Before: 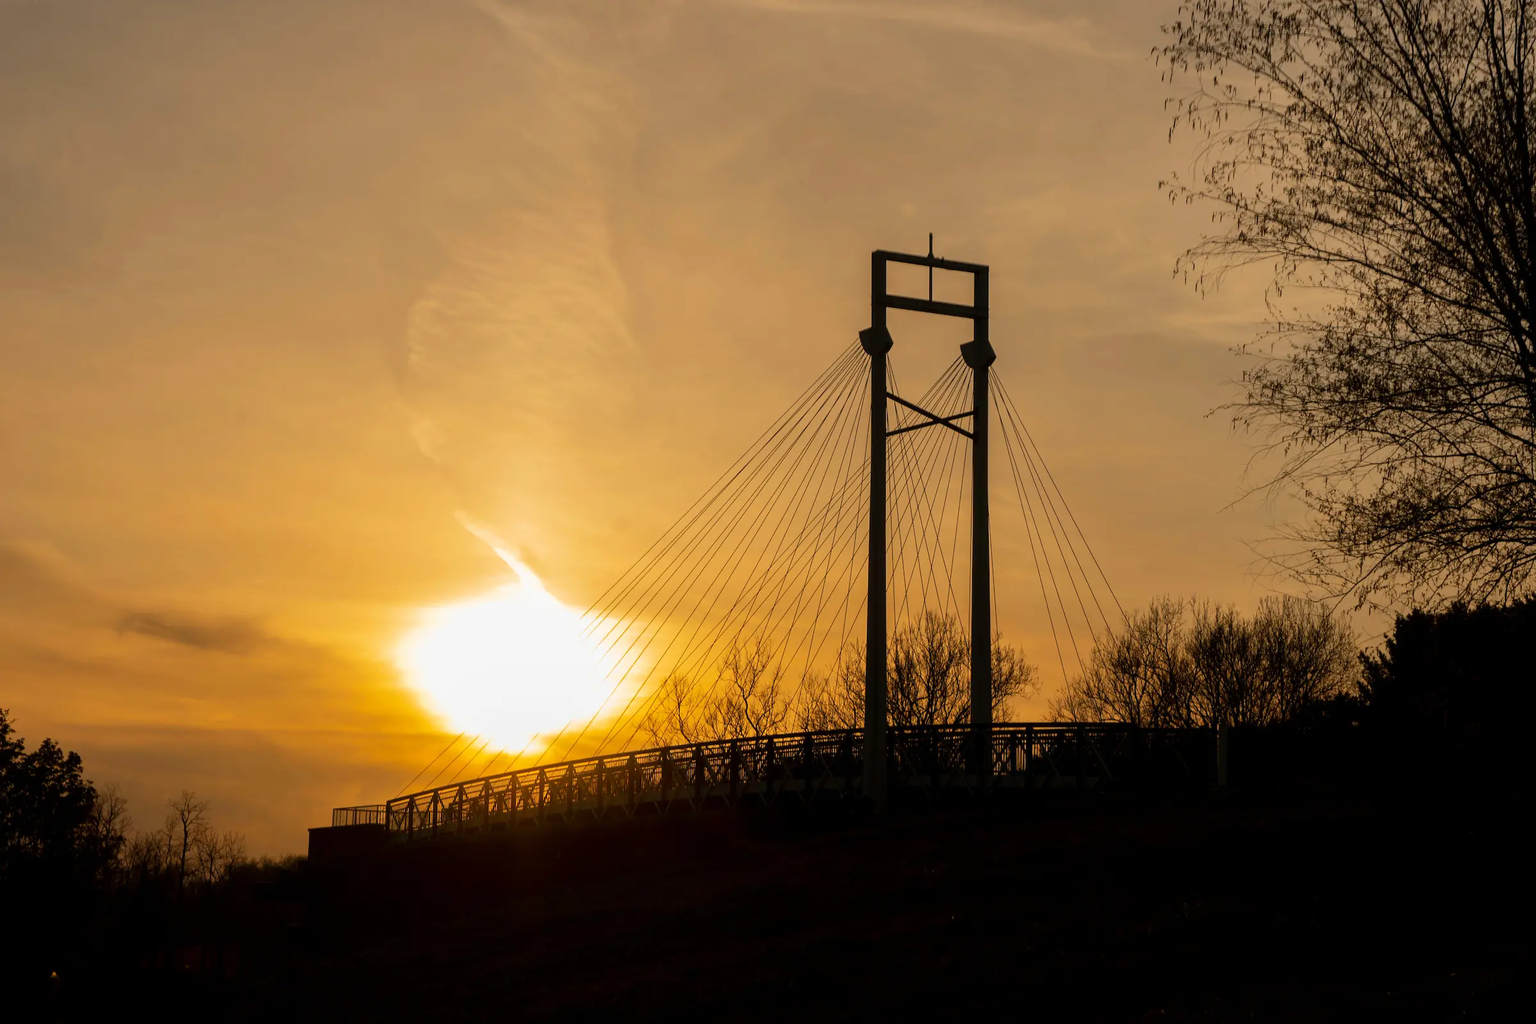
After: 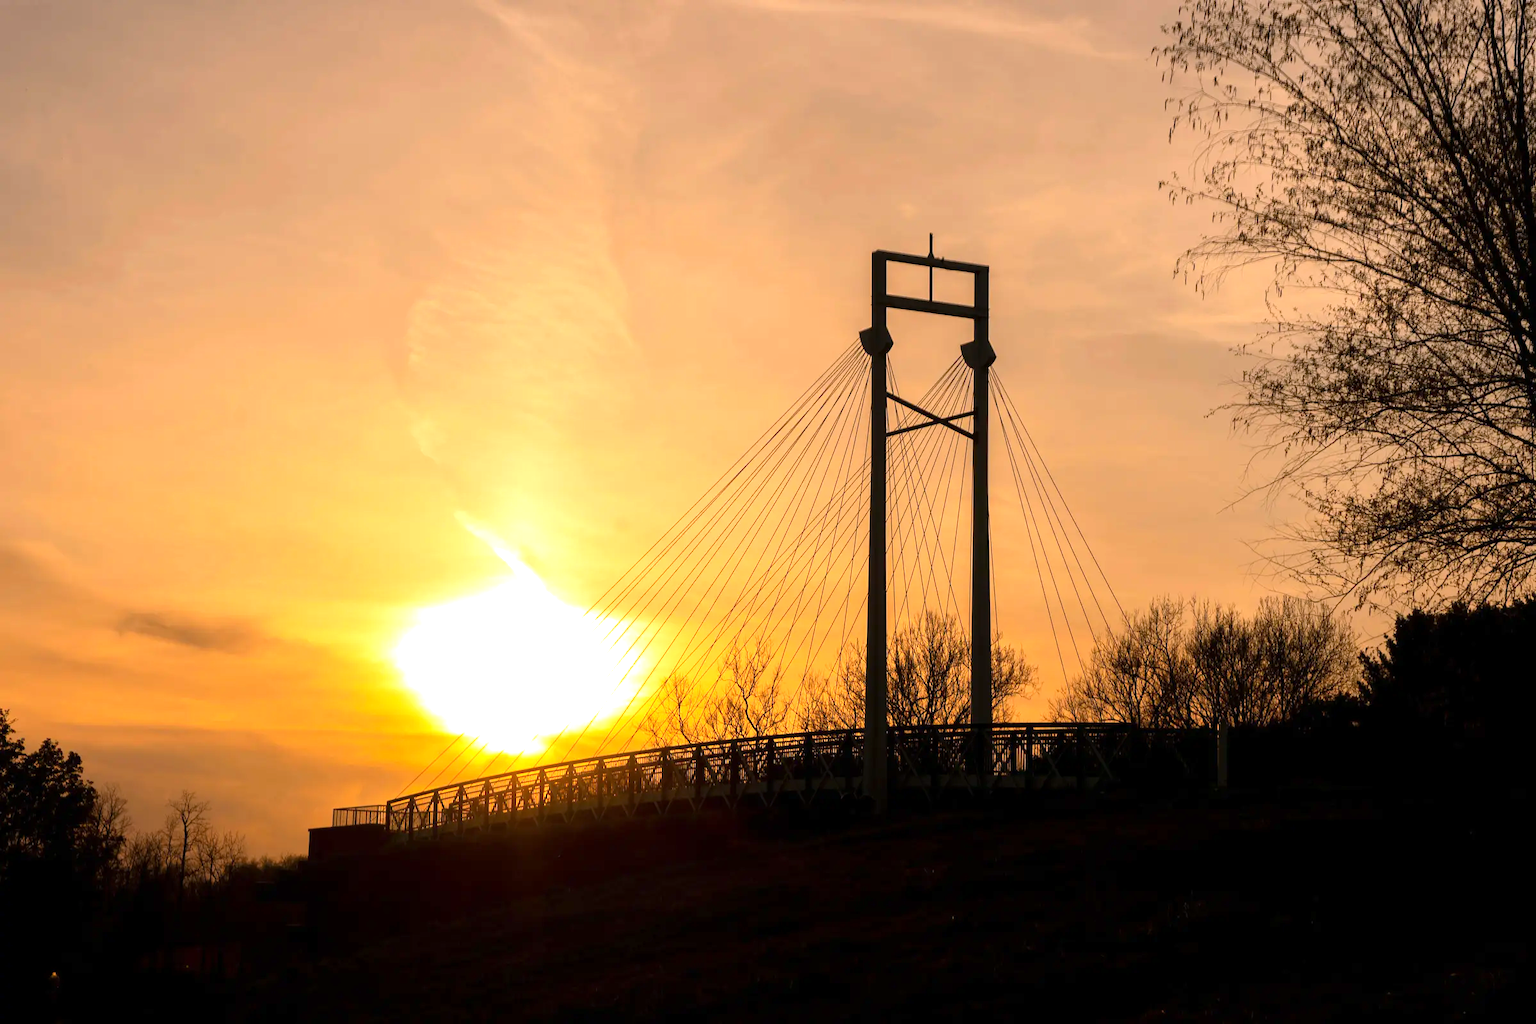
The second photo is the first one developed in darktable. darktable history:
exposure: exposure 0.781 EV, compensate highlight preservation false
white balance: red 1.05, blue 1.072
